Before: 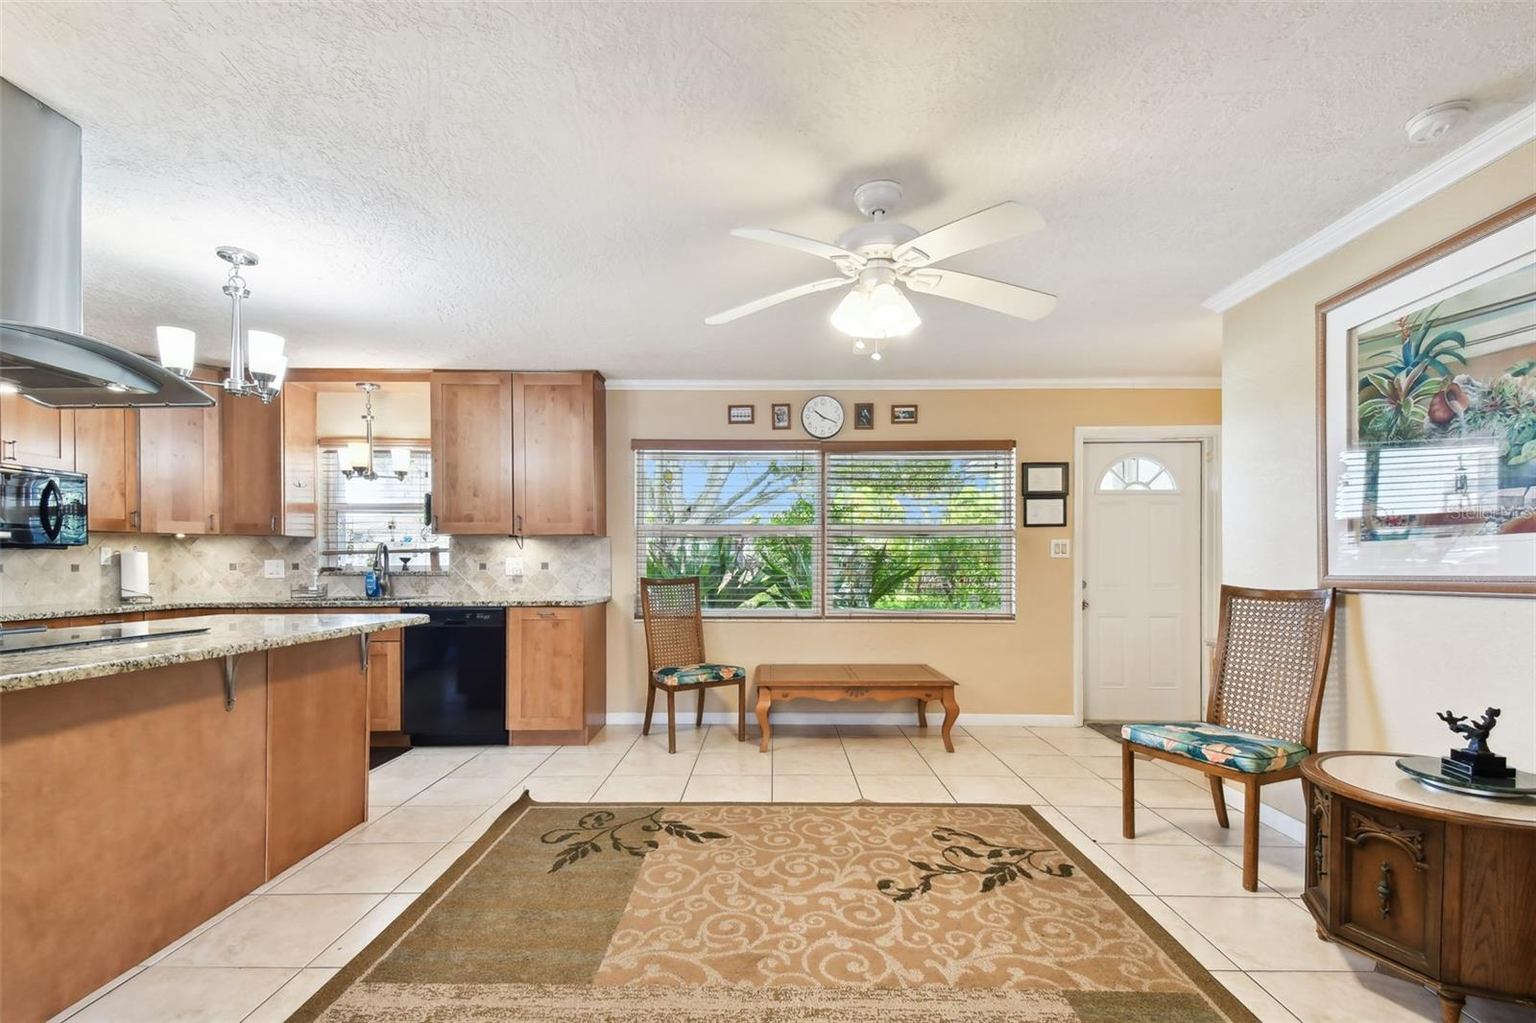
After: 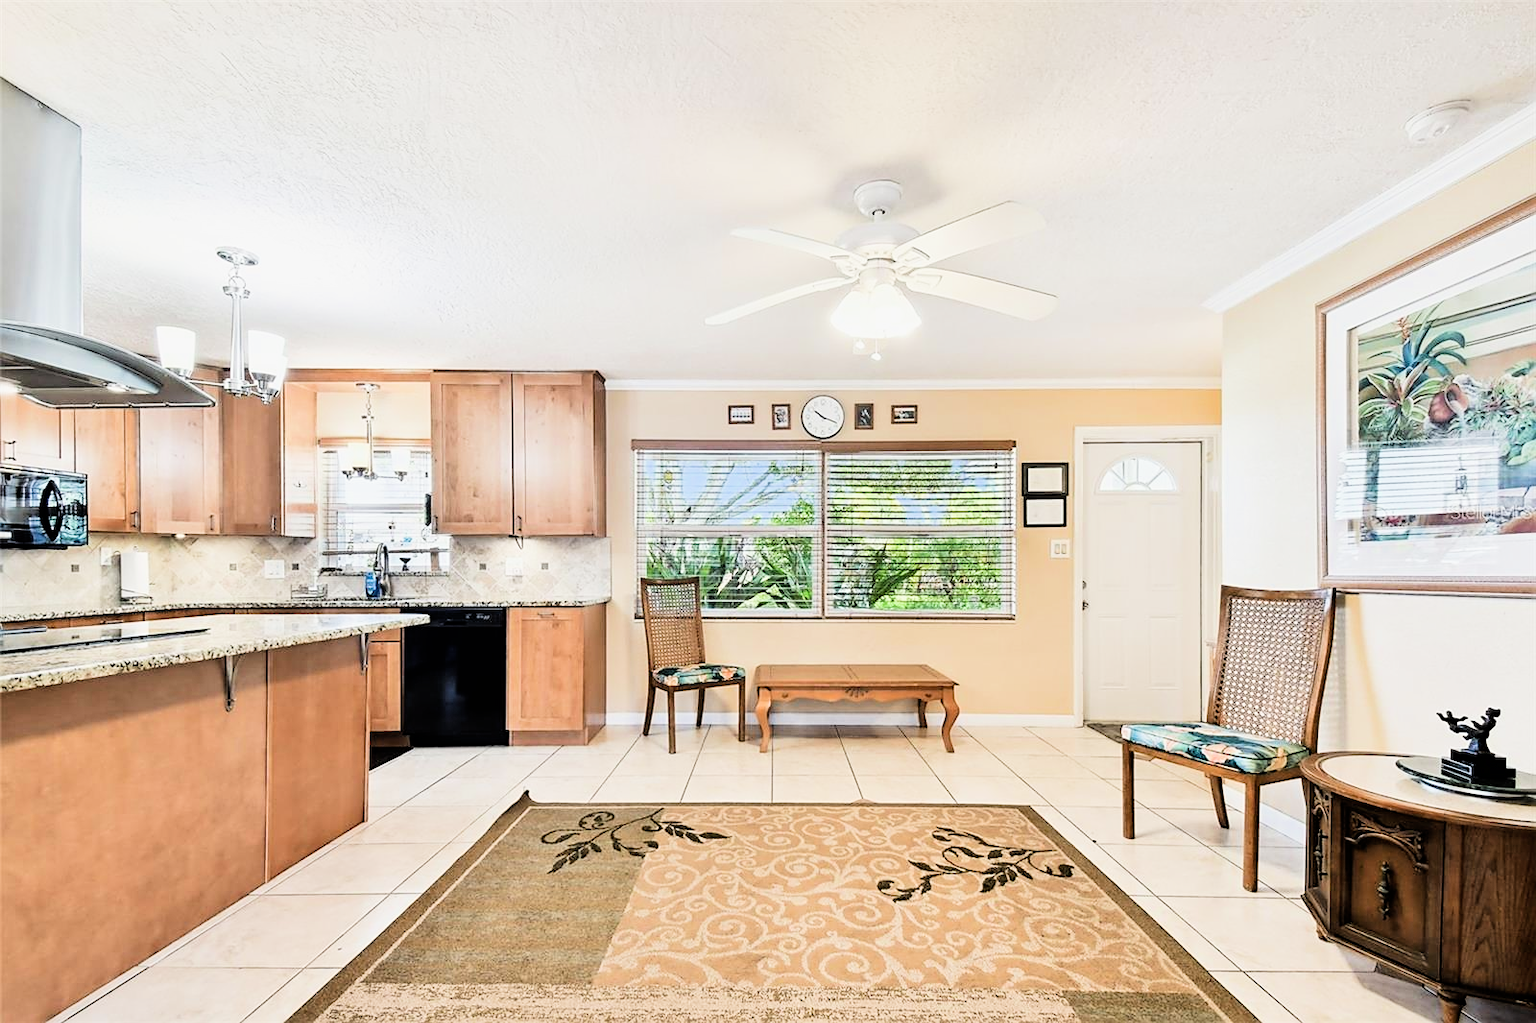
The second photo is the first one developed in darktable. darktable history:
filmic rgb: black relative exposure -5.08 EV, white relative exposure 3.97 EV, hardness 2.88, contrast 1.505
sharpen: on, module defaults
exposure: exposure 0.6 EV, compensate highlight preservation false
